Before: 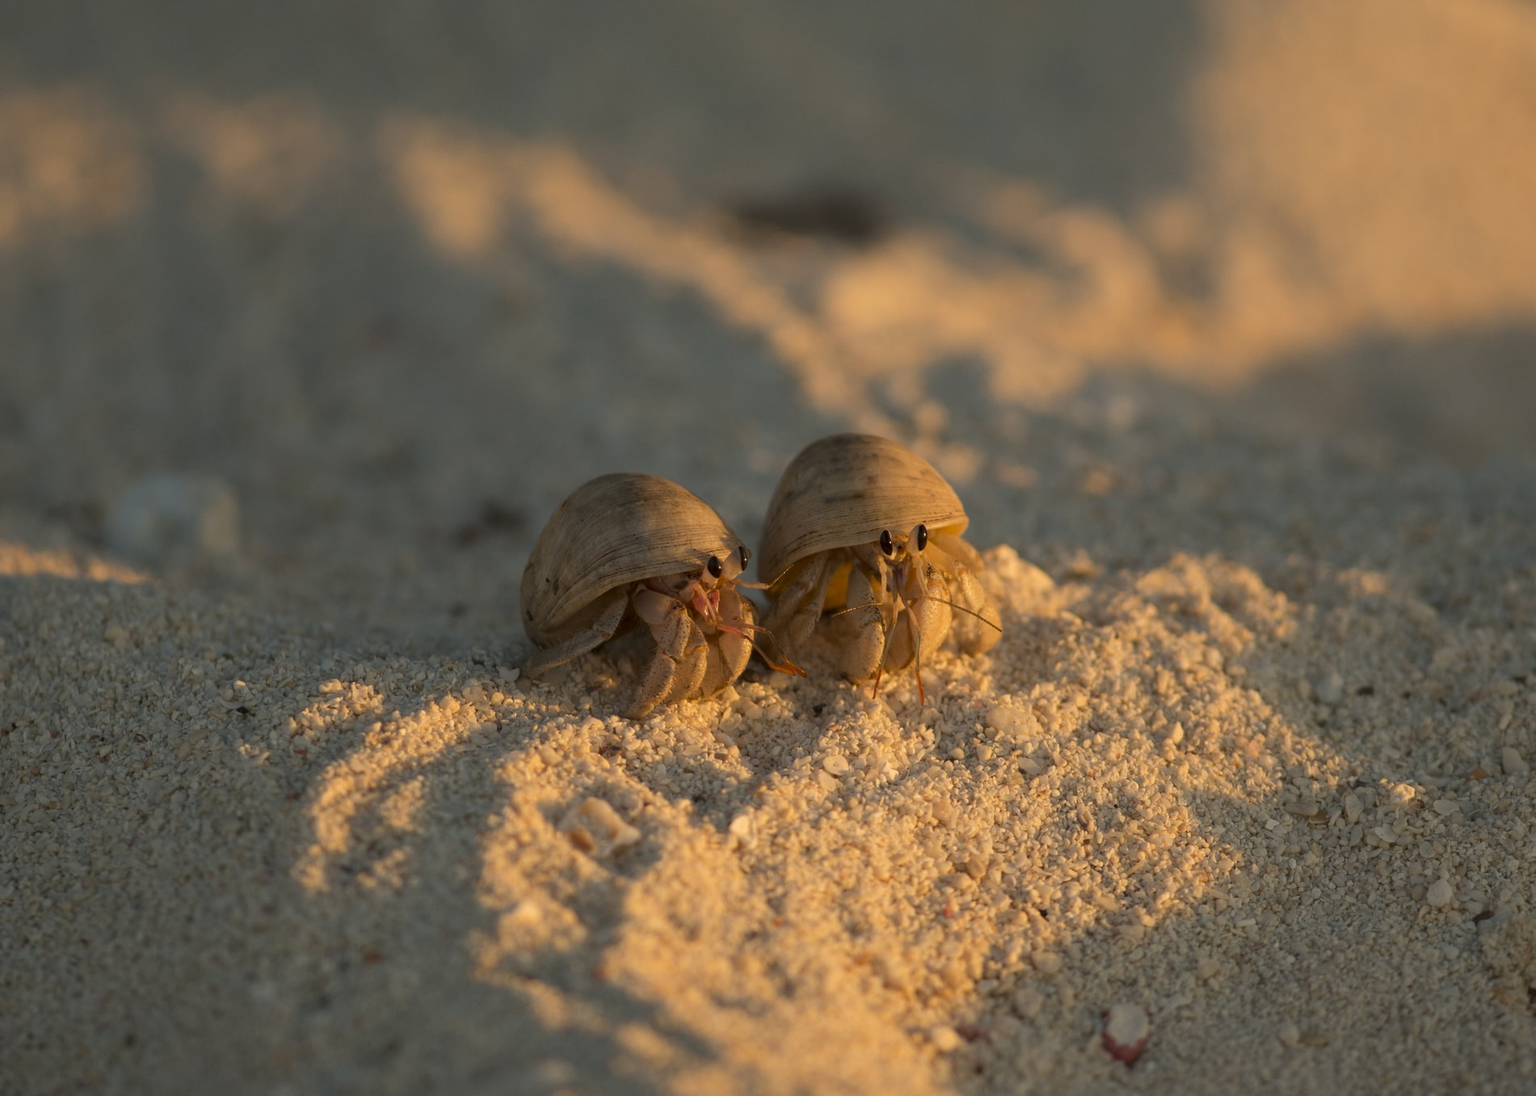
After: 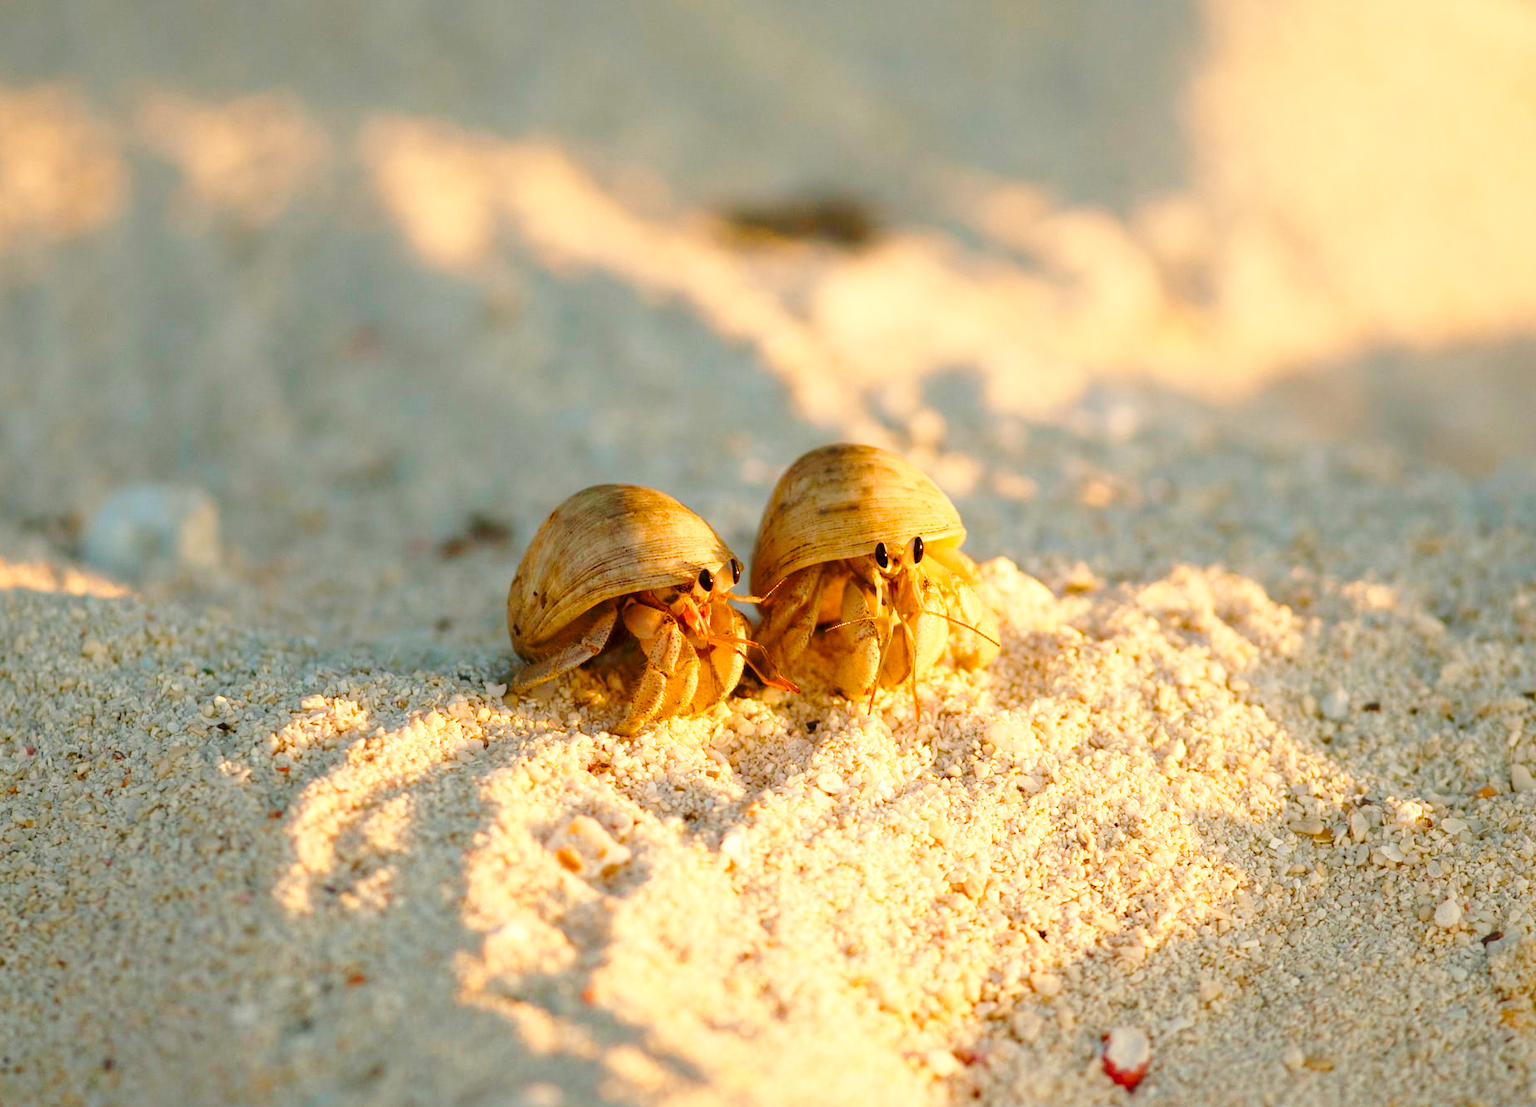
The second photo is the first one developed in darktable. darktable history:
color balance rgb: linear chroma grading › global chroma 9.1%, perceptual saturation grading › global saturation 39.106%, perceptual saturation grading › highlights -50.578%, perceptual saturation grading › shadows 30.268%
crop and rotate: left 1.627%, right 0.569%, bottom 1.186%
exposure: black level correction 0, exposure 0.953 EV, compensate exposure bias true, compensate highlight preservation false
base curve: curves: ch0 [(0, 0) (0.028, 0.03) (0.121, 0.232) (0.46, 0.748) (0.859, 0.968) (1, 1)], preserve colors none
